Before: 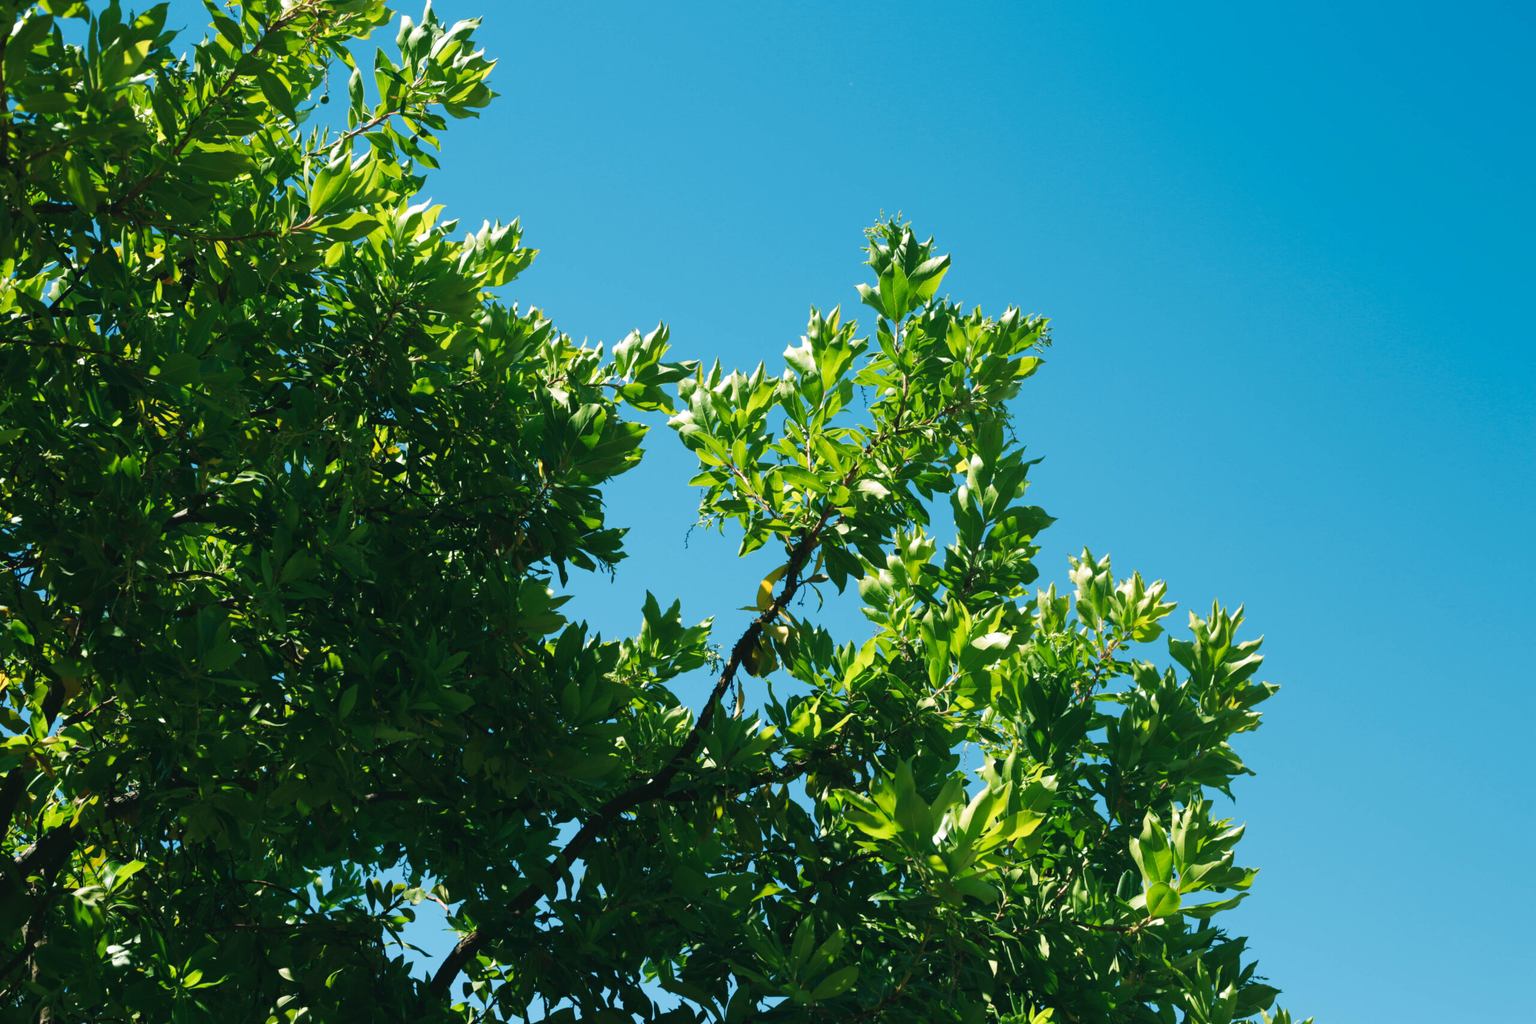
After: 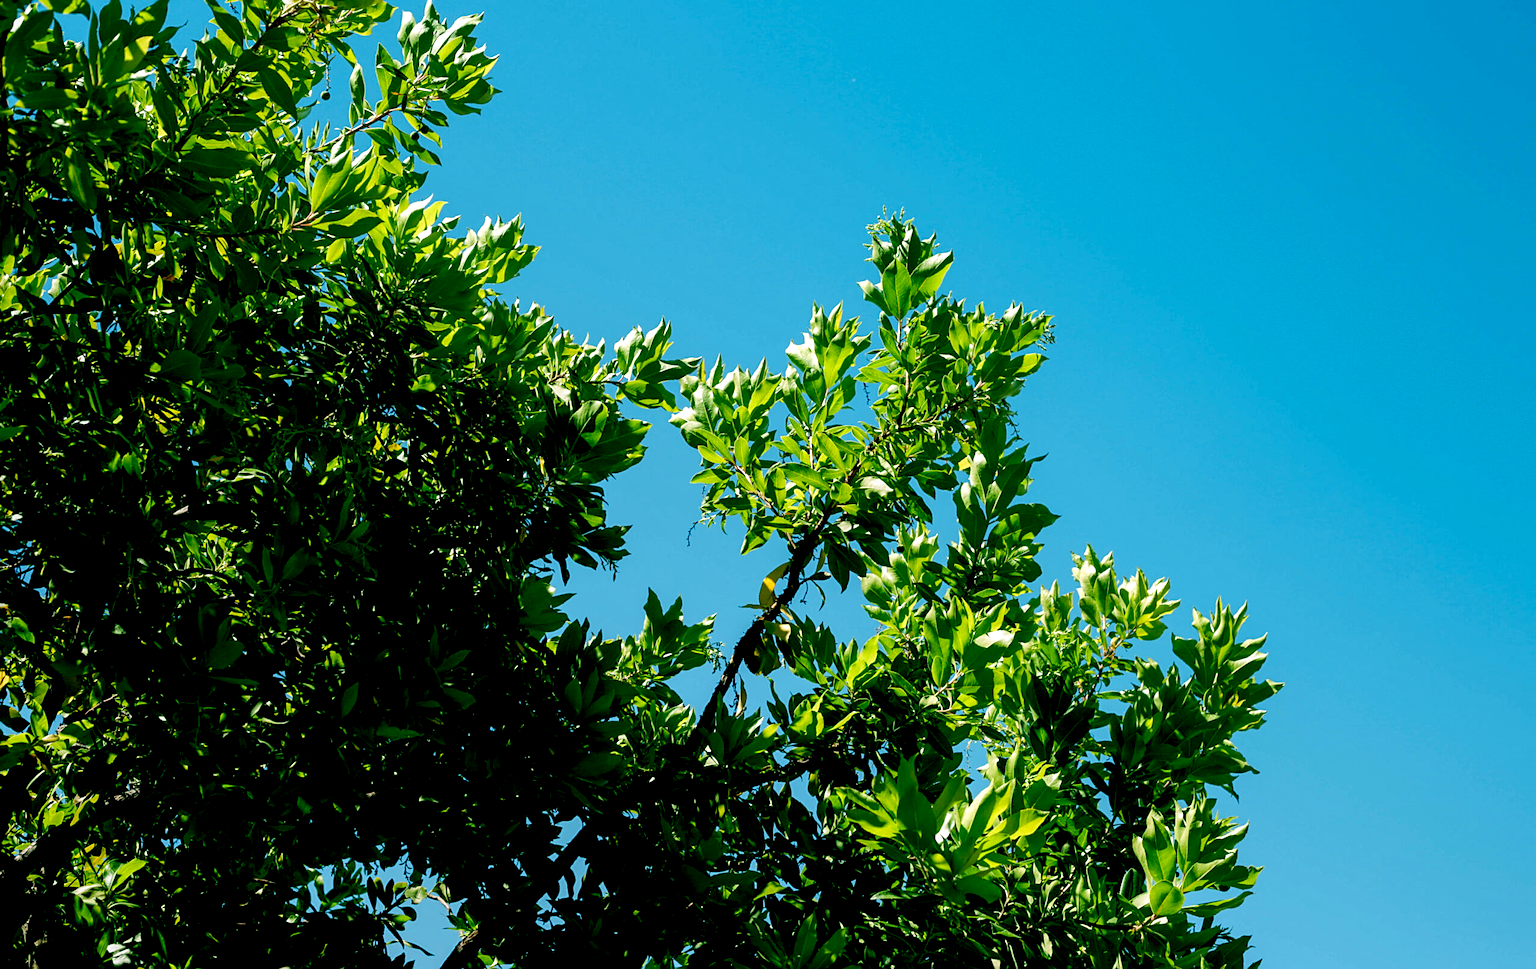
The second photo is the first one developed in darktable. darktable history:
crop: top 0.455%, right 0.262%, bottom 5.106%
local contrast: on, module defaults
sharpen: on, module defaults
exposure: black level correction 0.026, exposure 0.183 EV, compensate exposure bias true, compensate highlight preservation false
